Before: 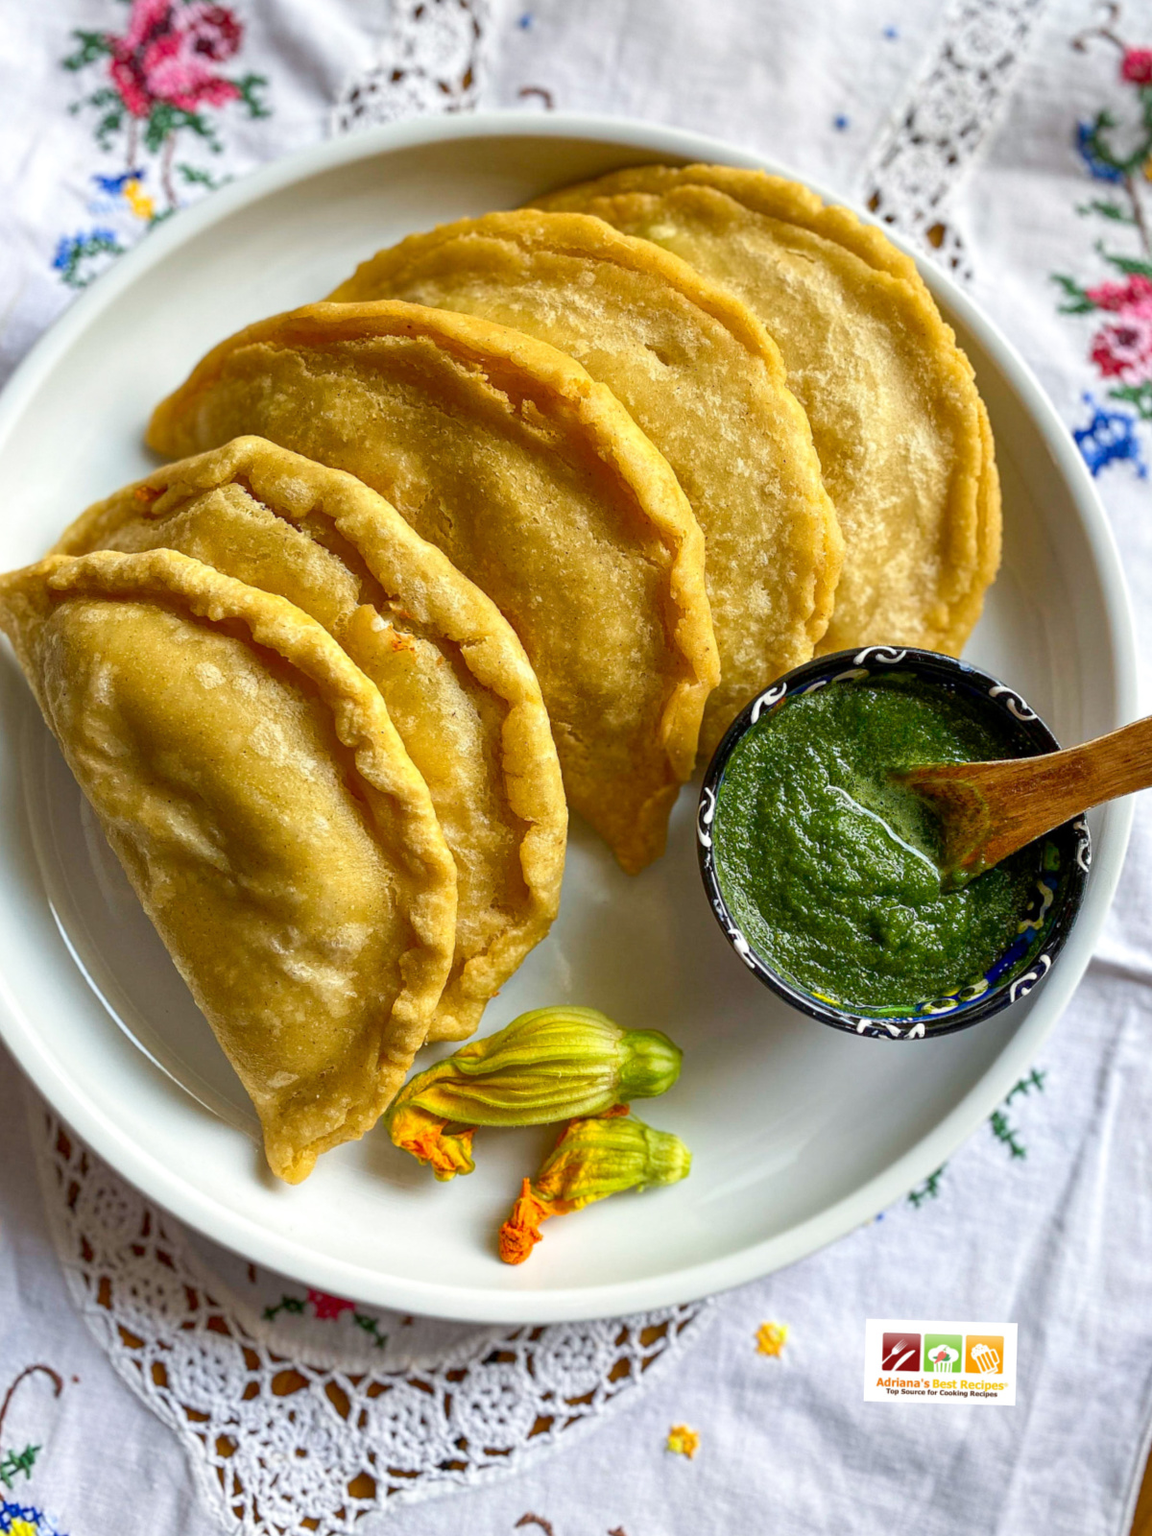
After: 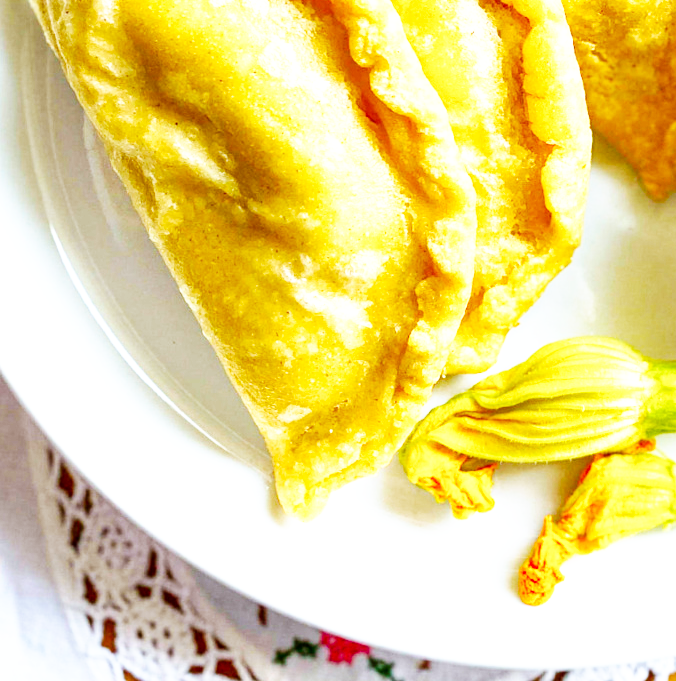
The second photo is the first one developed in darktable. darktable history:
crop: top 44.483%, right 43.593%, bottom 12.892%
exposure: black level correction 0.001, exposure 0.955 EV, compensate exposure bias true, compensate highlight preservation false
white balance: red 0.924, blue 1.095
base curve: curves: ch0 [(0, 0) (0.007, 0.004) (0.027, 0.03) (0.046, 0.07) (0.207, 0.54) (0.442, 0.872) (0.673, 0.972) (1, 1)], preserve colors none
